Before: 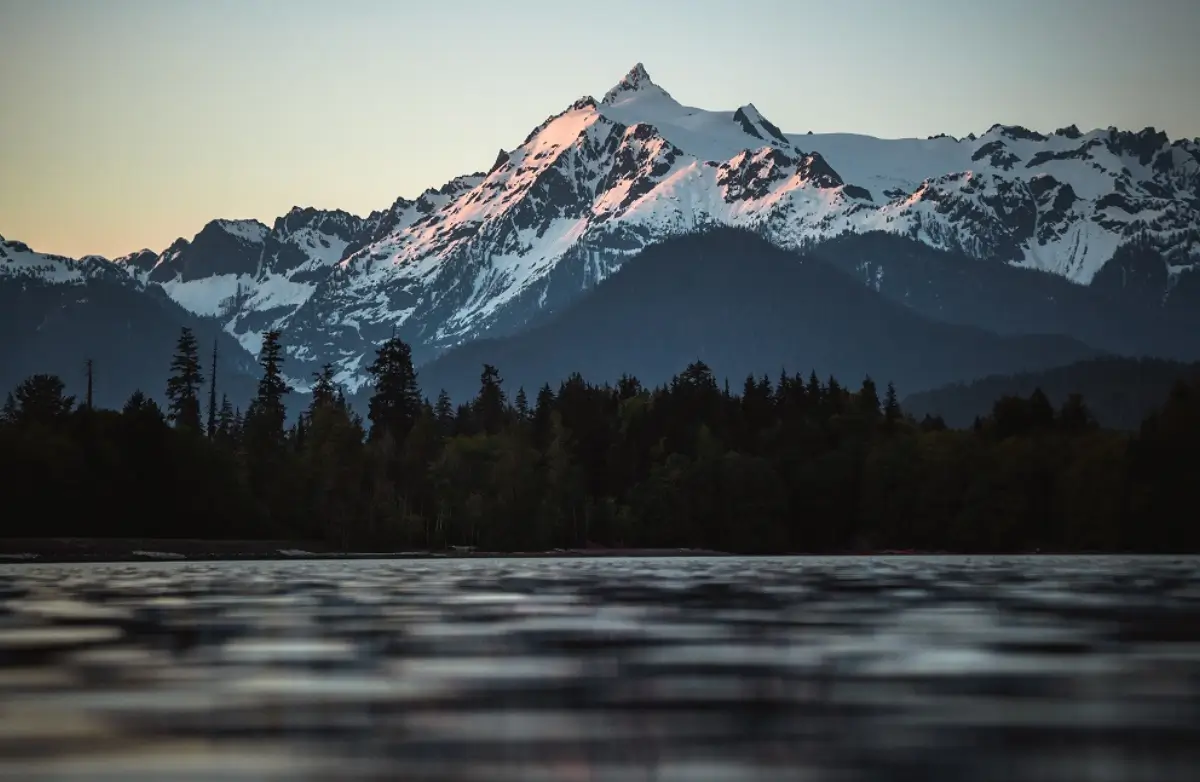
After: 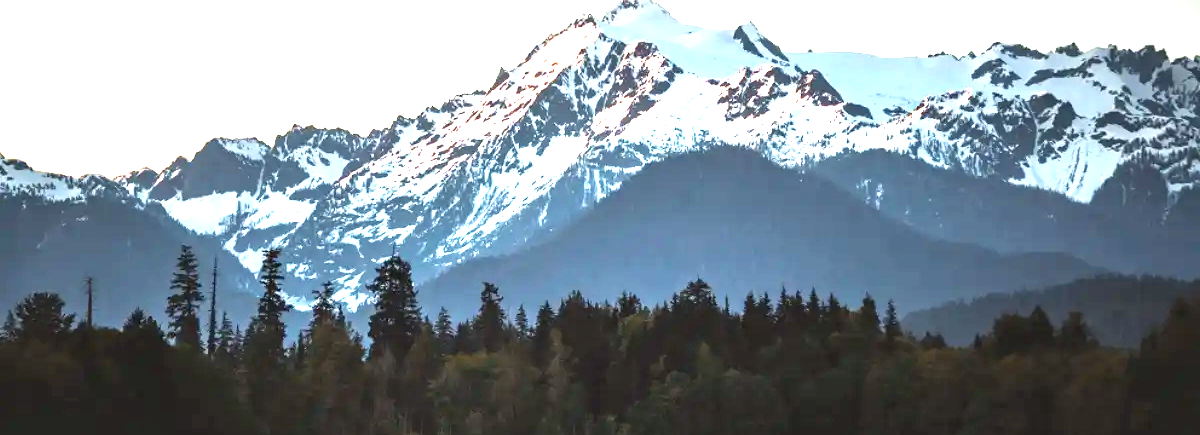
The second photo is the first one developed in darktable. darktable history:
crop and rotate: top 10.573%, bottom 33.723%
color zones: curves: ch2 [(0, 0.5) (0.084, 0.497) (0.323, 0.335) (0.4, 0.497) (1, 0.5)]
contrast equalizer: y [[0.528 ×6], [0.514 ×6], [0.362 ×6], [0 ×6], [0 ×6]]
exposure: exposure 2.241 EV, compensate highlight preservation false
